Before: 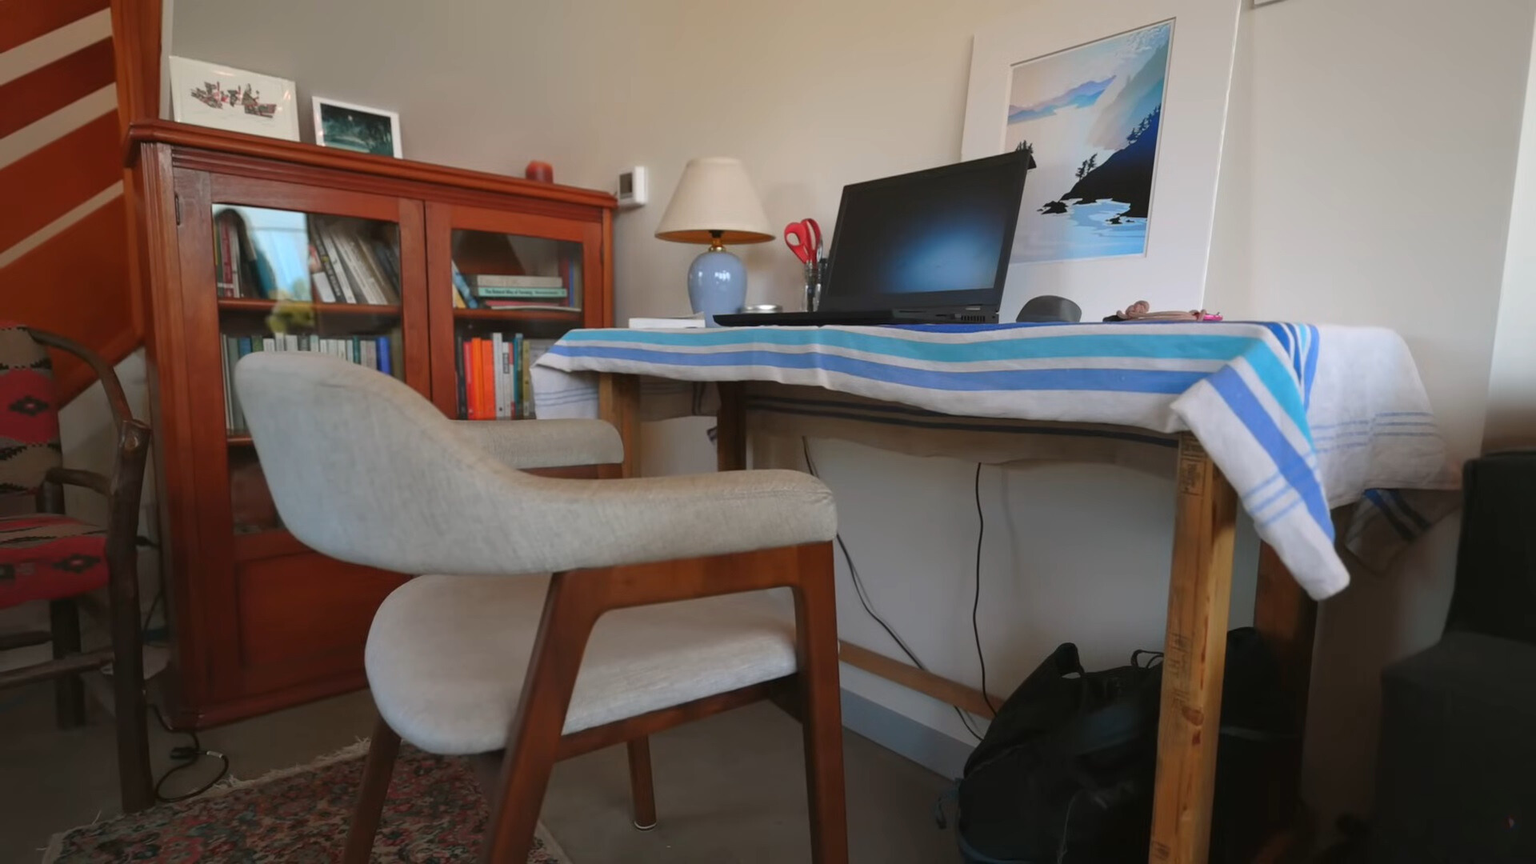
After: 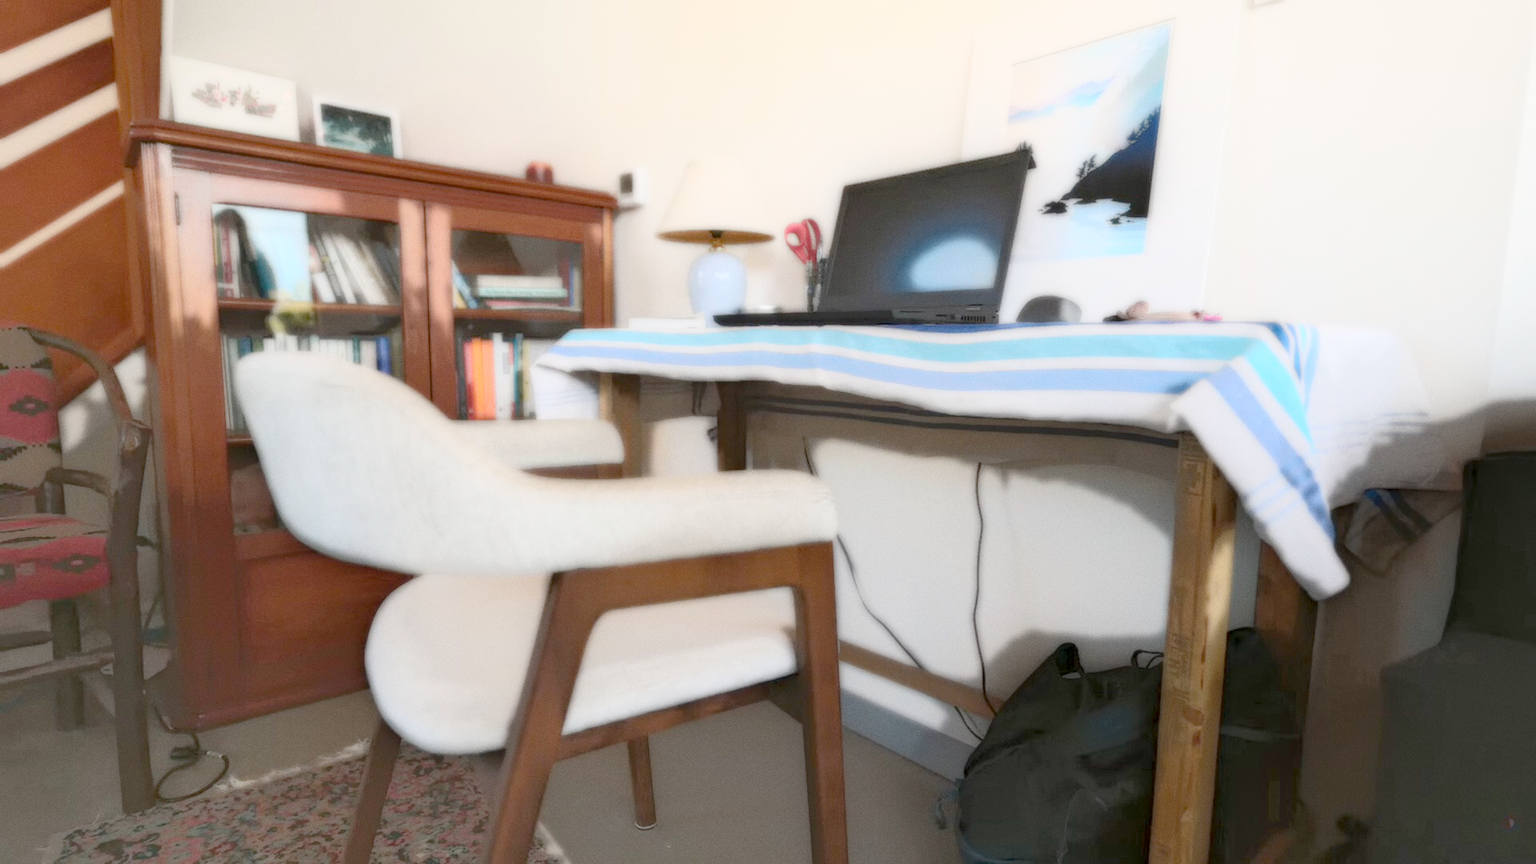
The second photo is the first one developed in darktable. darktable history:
grain: coarseness 0.09 ISO, strength 16.61%
bloom: size 0%, threshold 54.82%, strength 8.31%
local contrast: highlights 0%, shadows 198%, detail 164%, midtone range 0.001
